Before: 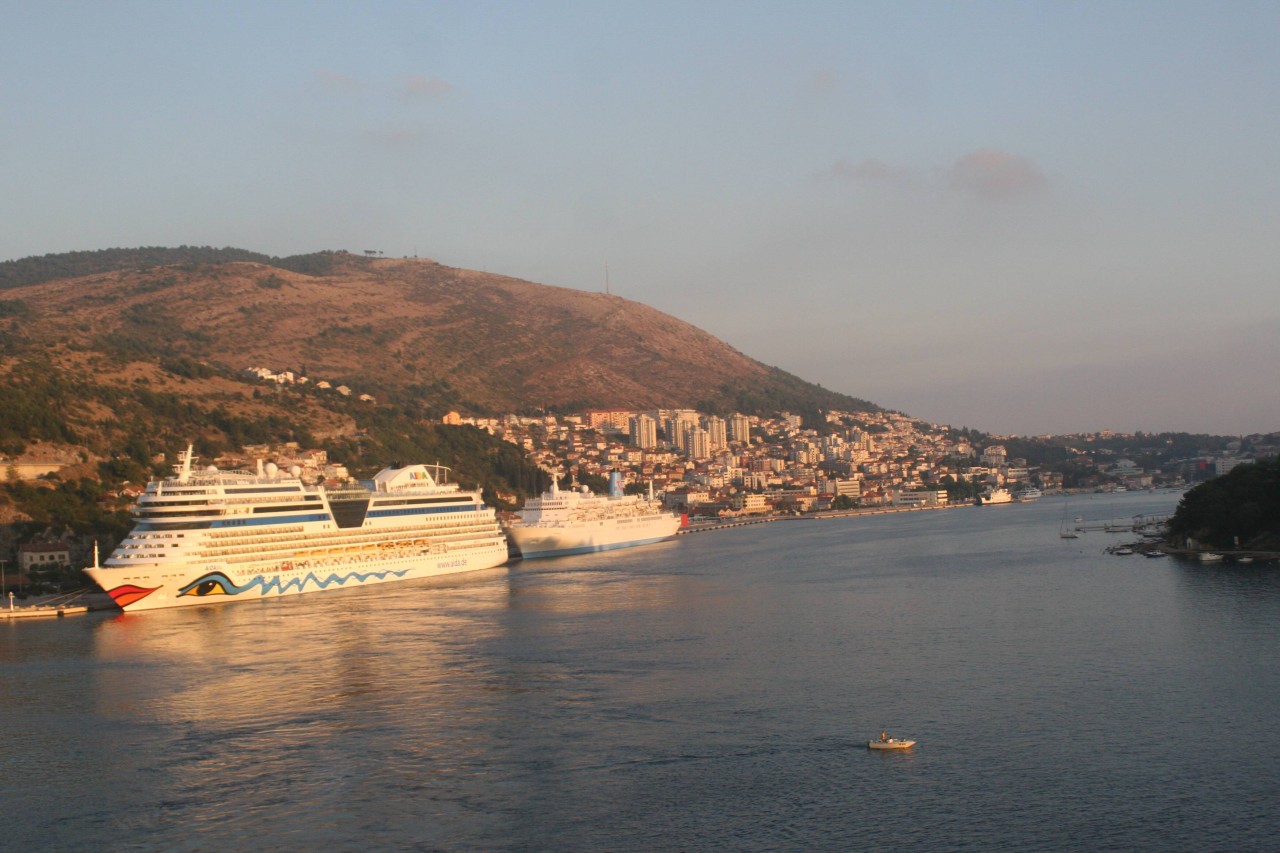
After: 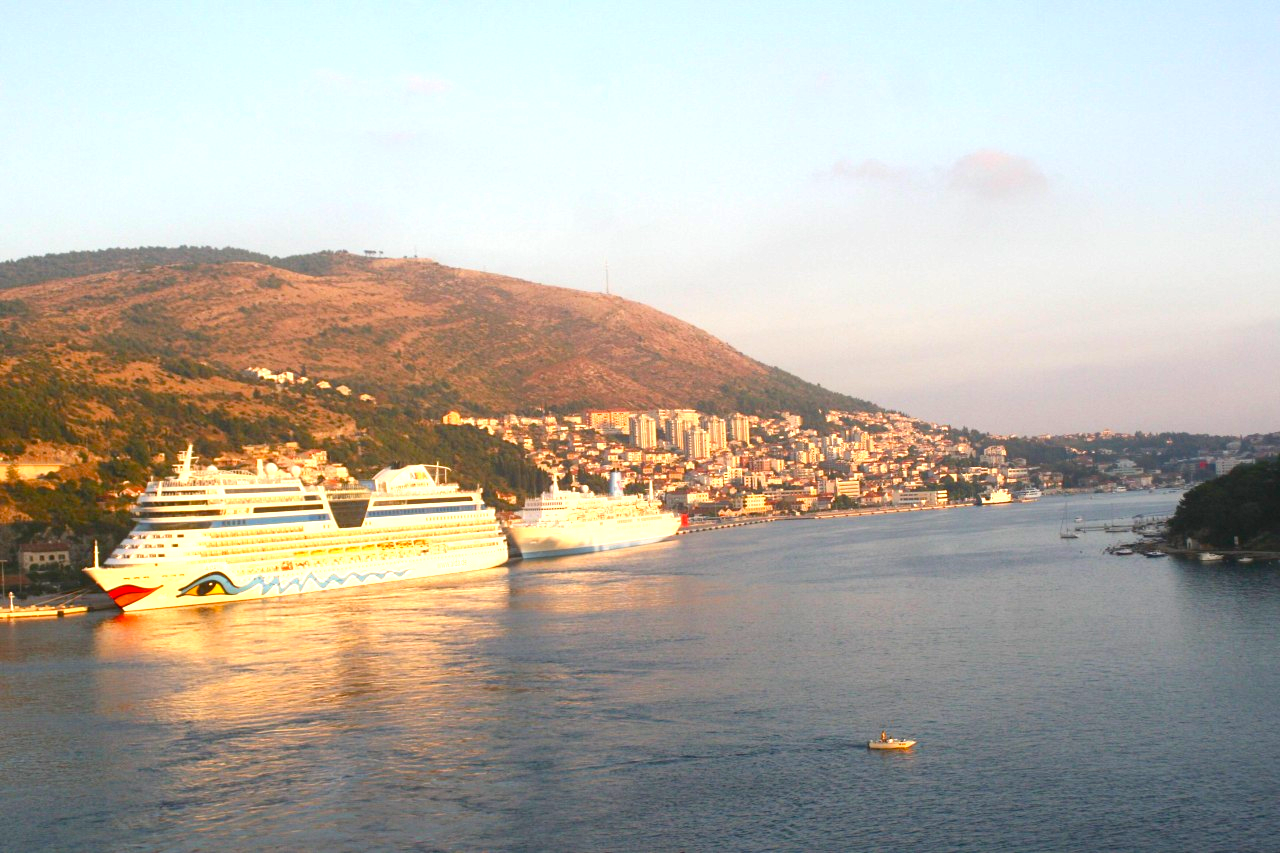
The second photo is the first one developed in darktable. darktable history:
exposure: black level correction 0.001, exposure 0.955 EV, compensate exposure bias true, compensate highlight preservation false
color balance rgb: linear chroma grading › shadows 16%, perceptual saturation grading › global saturation 8%, perceptual saturation grading › shadows 4%, perceptual brilliance grading › global brilliance 2%, perceptual brilliance grading › highlights 8%, perceptual brilliance grading › shadows -4%, global vibrance 16%, saturation formula JzAzBz (2021)
